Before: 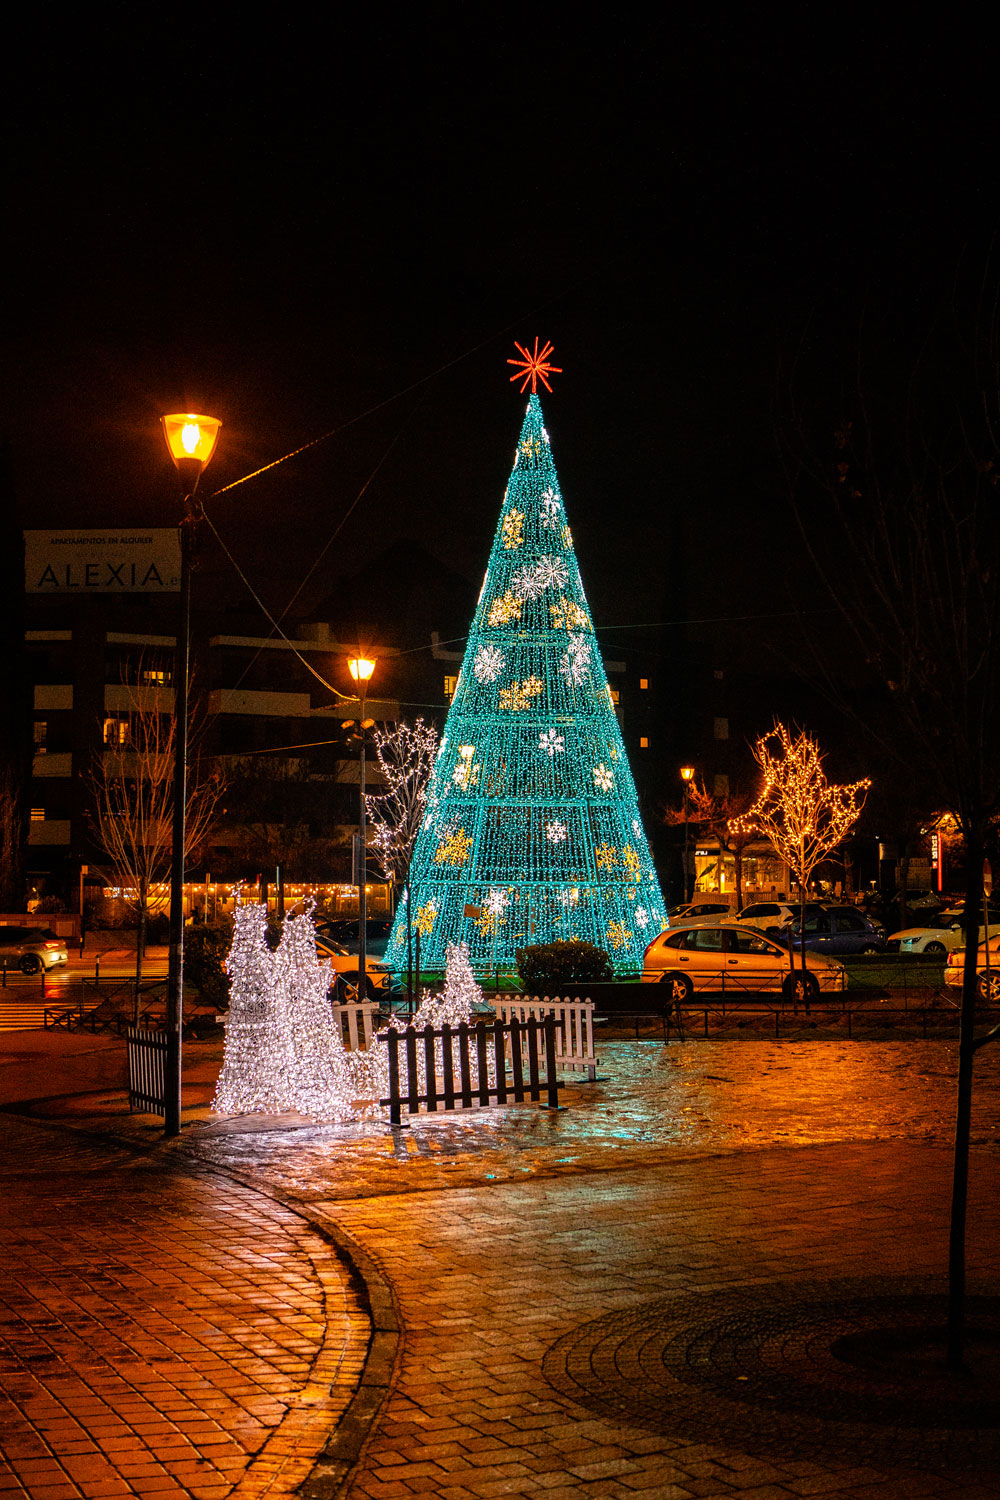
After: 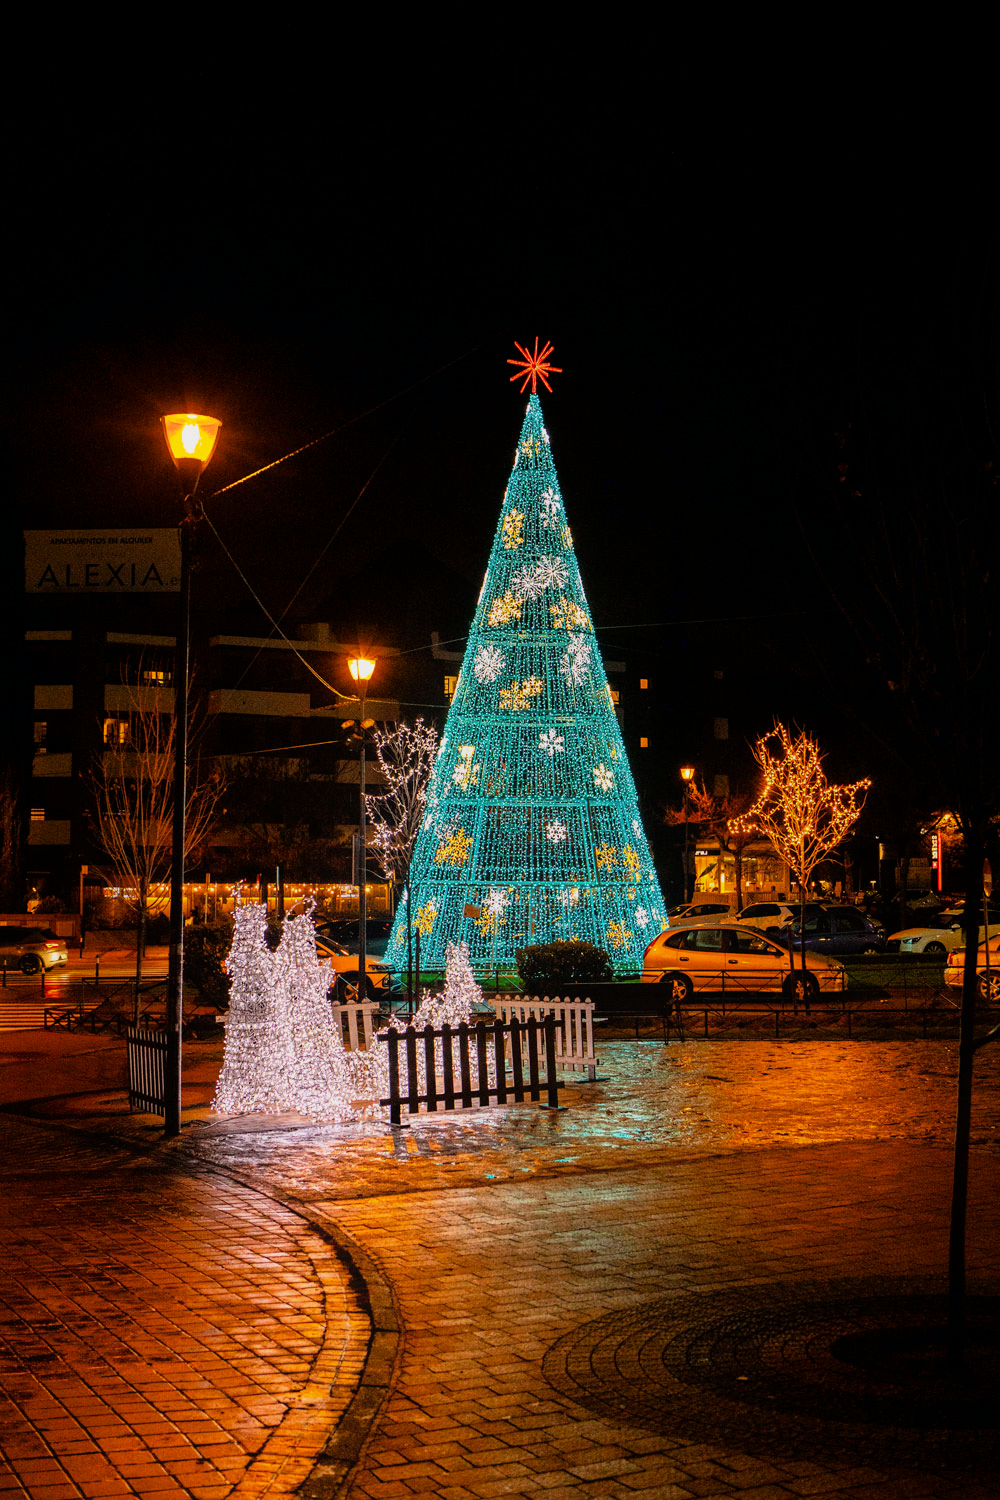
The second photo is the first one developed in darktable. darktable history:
tone equalizer: on, module defaults
exposure: black level correction 0.001, exposure 0.14 EV, compensate highlight preservation false
contrast equalizer: octaves 7, y [[0.6 ×6], [0.55 ×6], [0 ×6], [0 ×6], [0 ×6]], mix -0.3
filmic rgb: black relative exposure -11.35 EV, white relative exposure 3.22 EV, hardness 6.76, color science v6 (2022)
